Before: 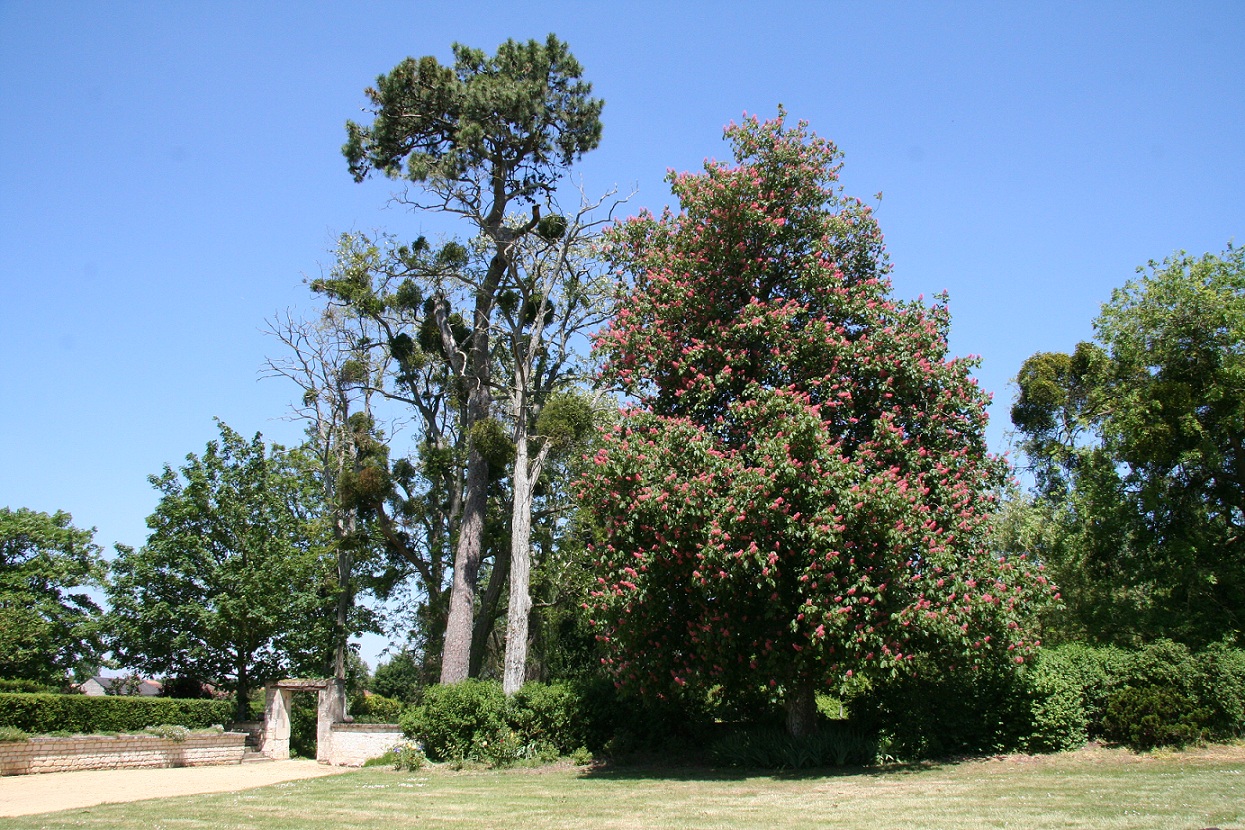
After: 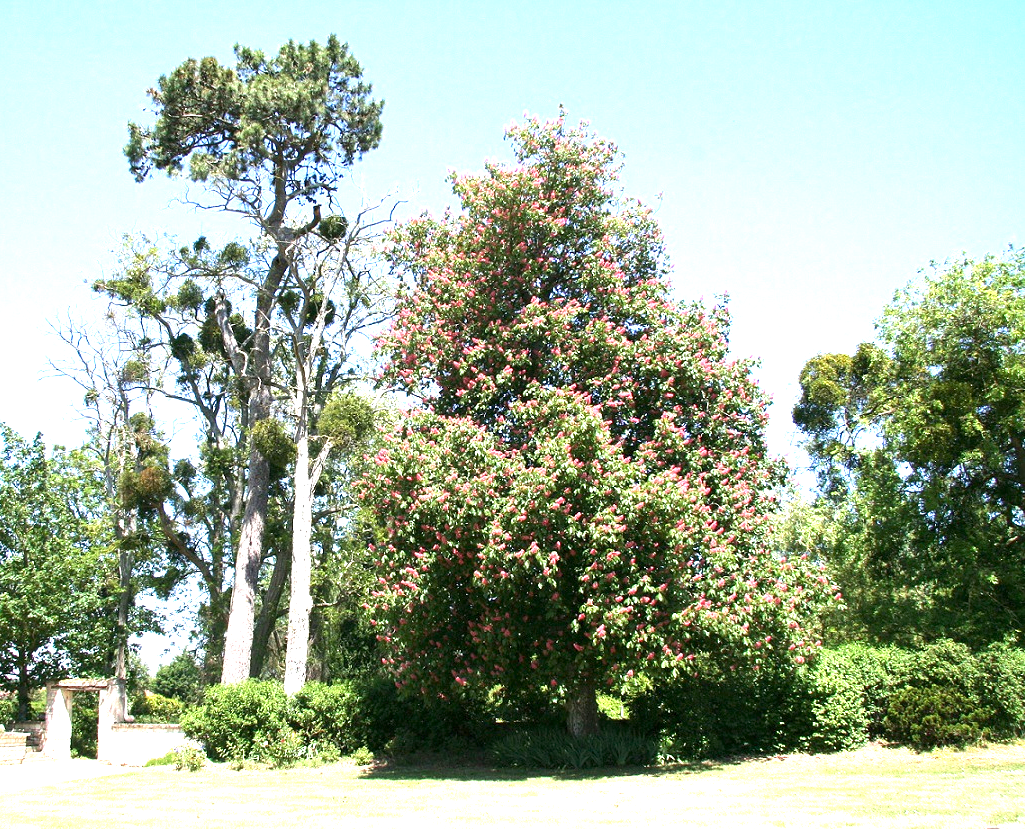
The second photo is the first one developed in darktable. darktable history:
levels: black 0.037%
crop: left 17.642%, bottom 0.05%
exposure: black level correction 0.001, exposure 1.638 EV, compensate exposure bias true, compensate highlight preservation false
